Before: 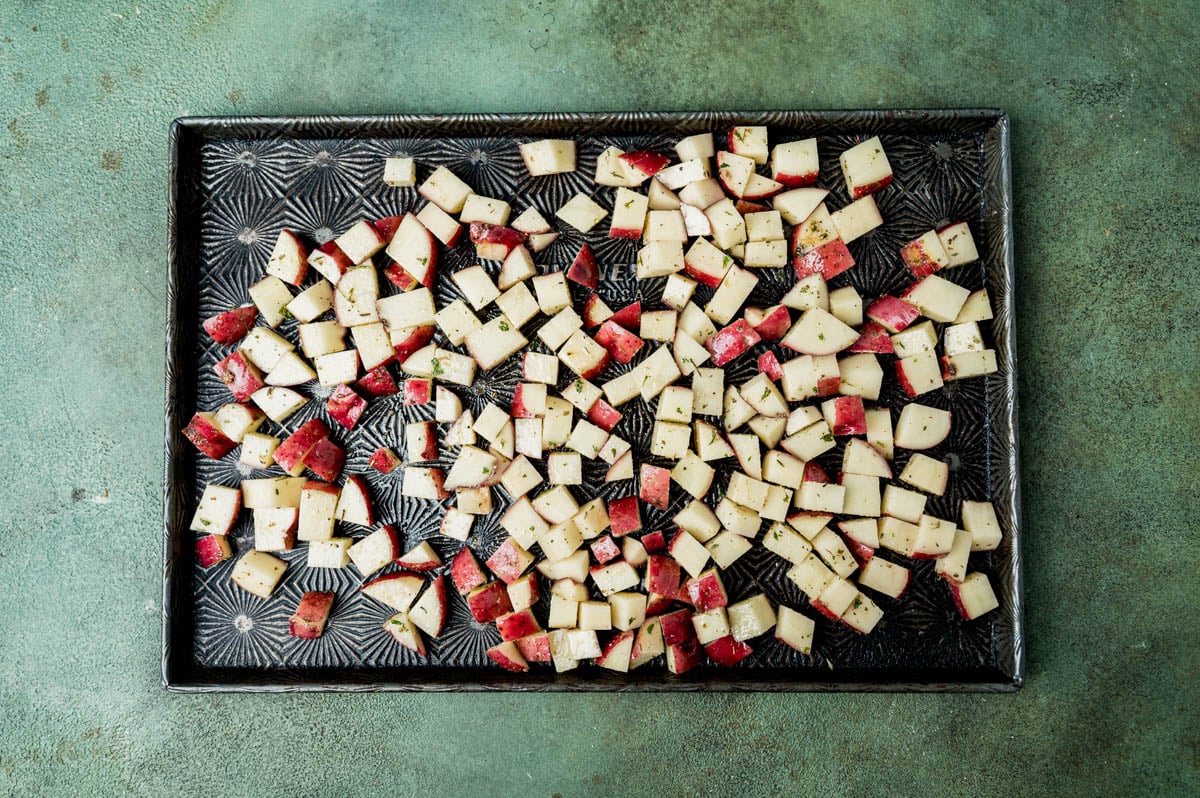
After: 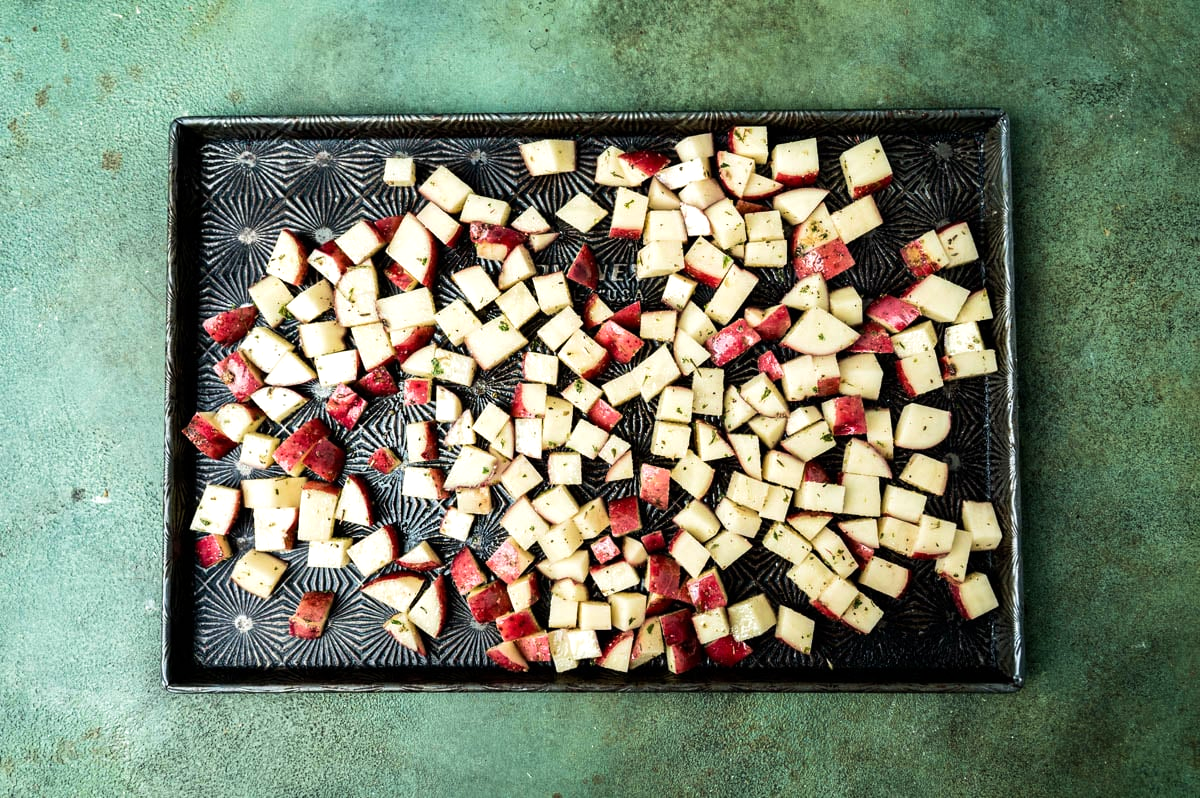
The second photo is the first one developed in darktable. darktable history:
velvia: on, module defaults
tone equalizer: -8 EV -0.417 EV, -7 EV -0.389 EV, -6 EV -0.333 EV, -5 EV -0.222 EV, -3 EV 0.222 EV, -2 EV 0.333 EV, -1 EV 0.389 EV, +0 EV 0.417 EV, edges refinement/feathering 500, mask exposure compensation -1.57 EV, preserve details no
